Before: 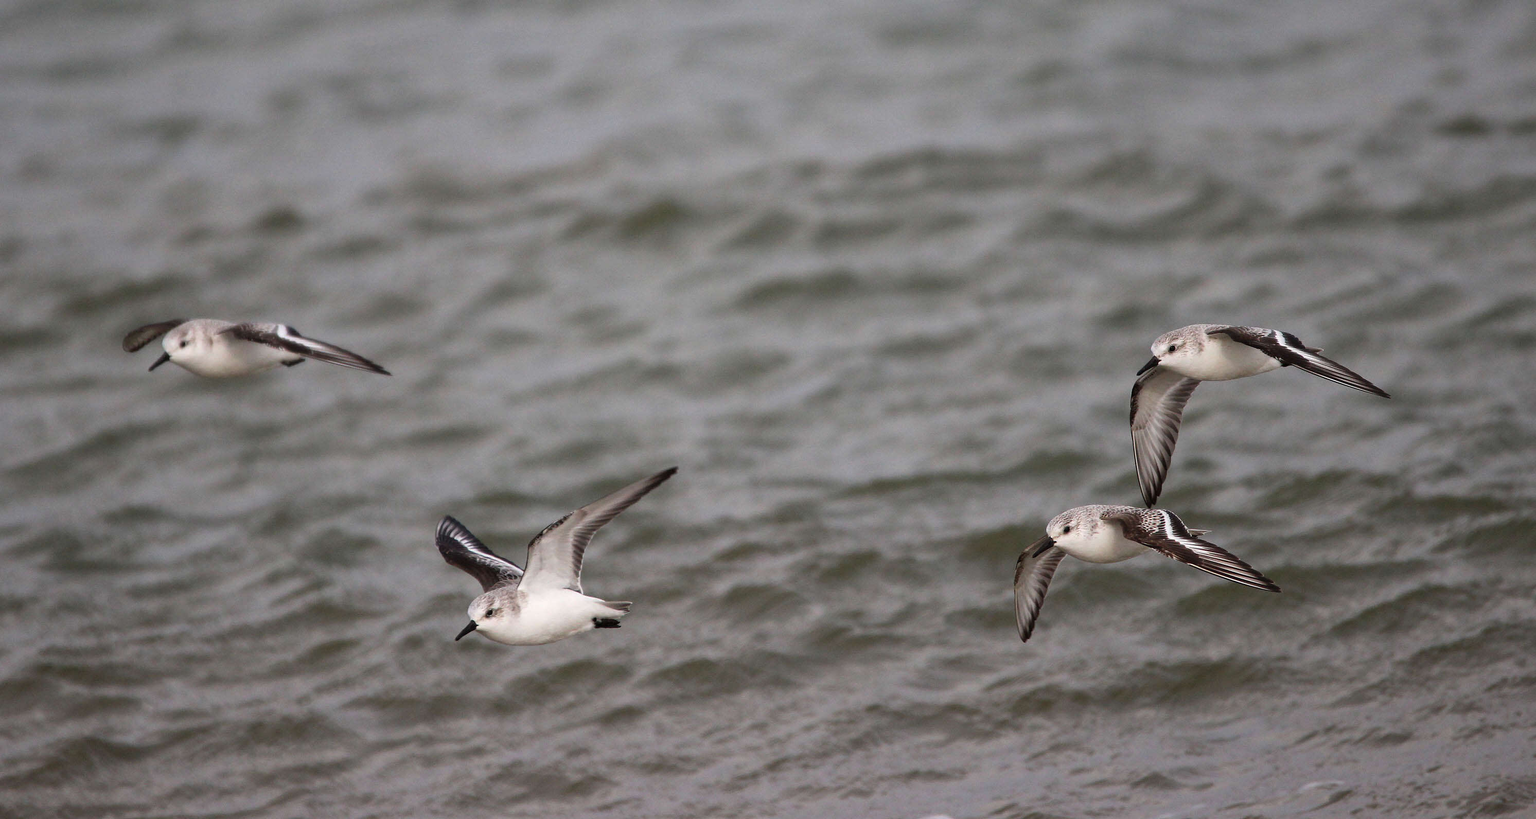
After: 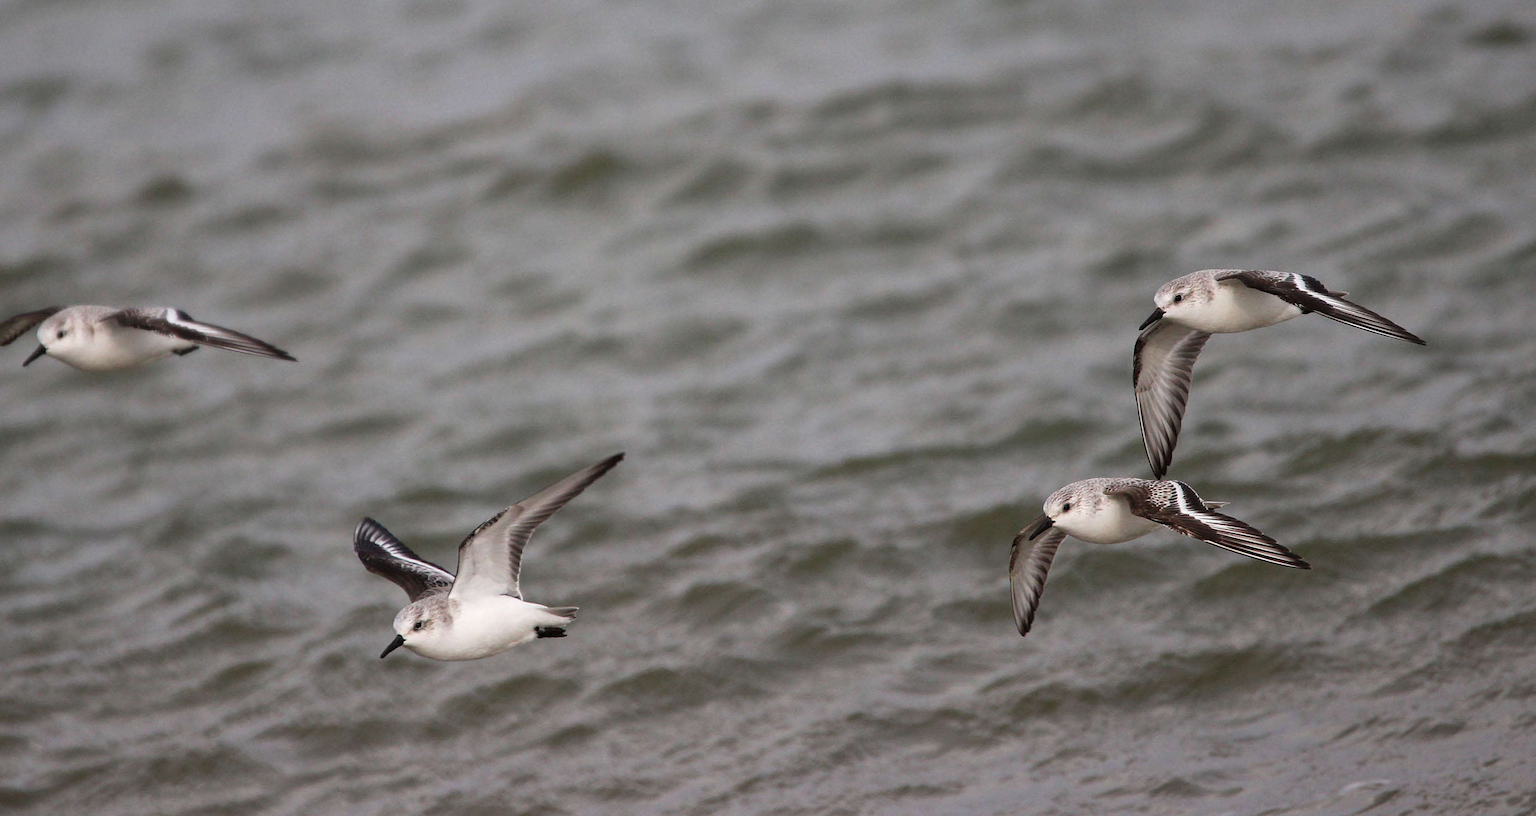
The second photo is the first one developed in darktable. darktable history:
crop and rotate: angle 2.12°, left 5.456%, top 5.712%
shadows and highlights: shadows 20.79, highlights -35.43, soften with gaussian
